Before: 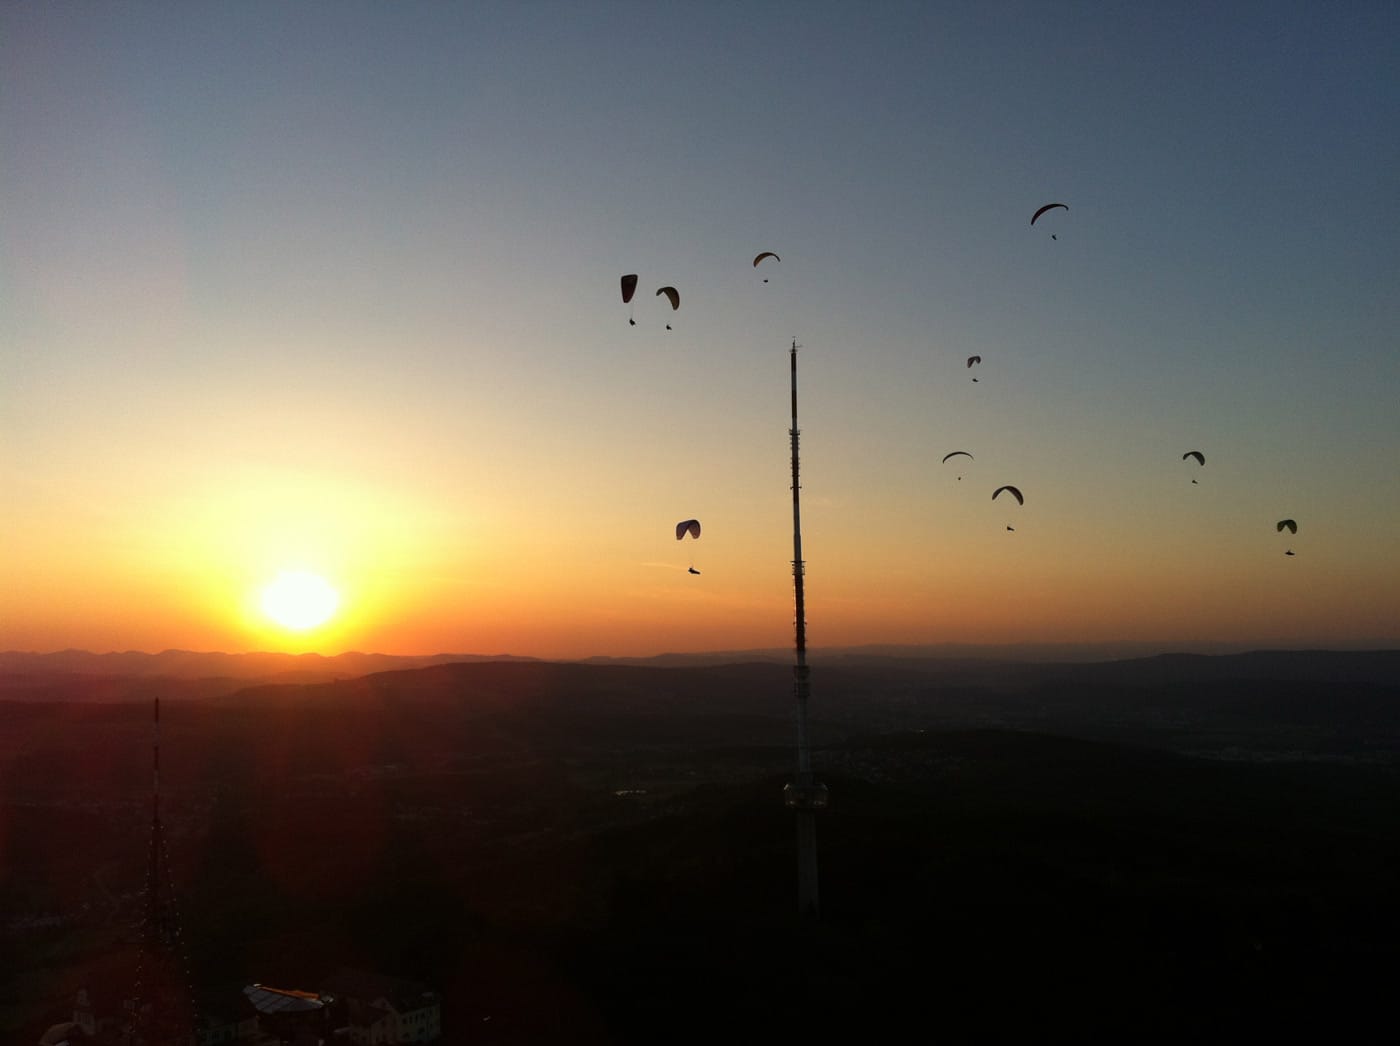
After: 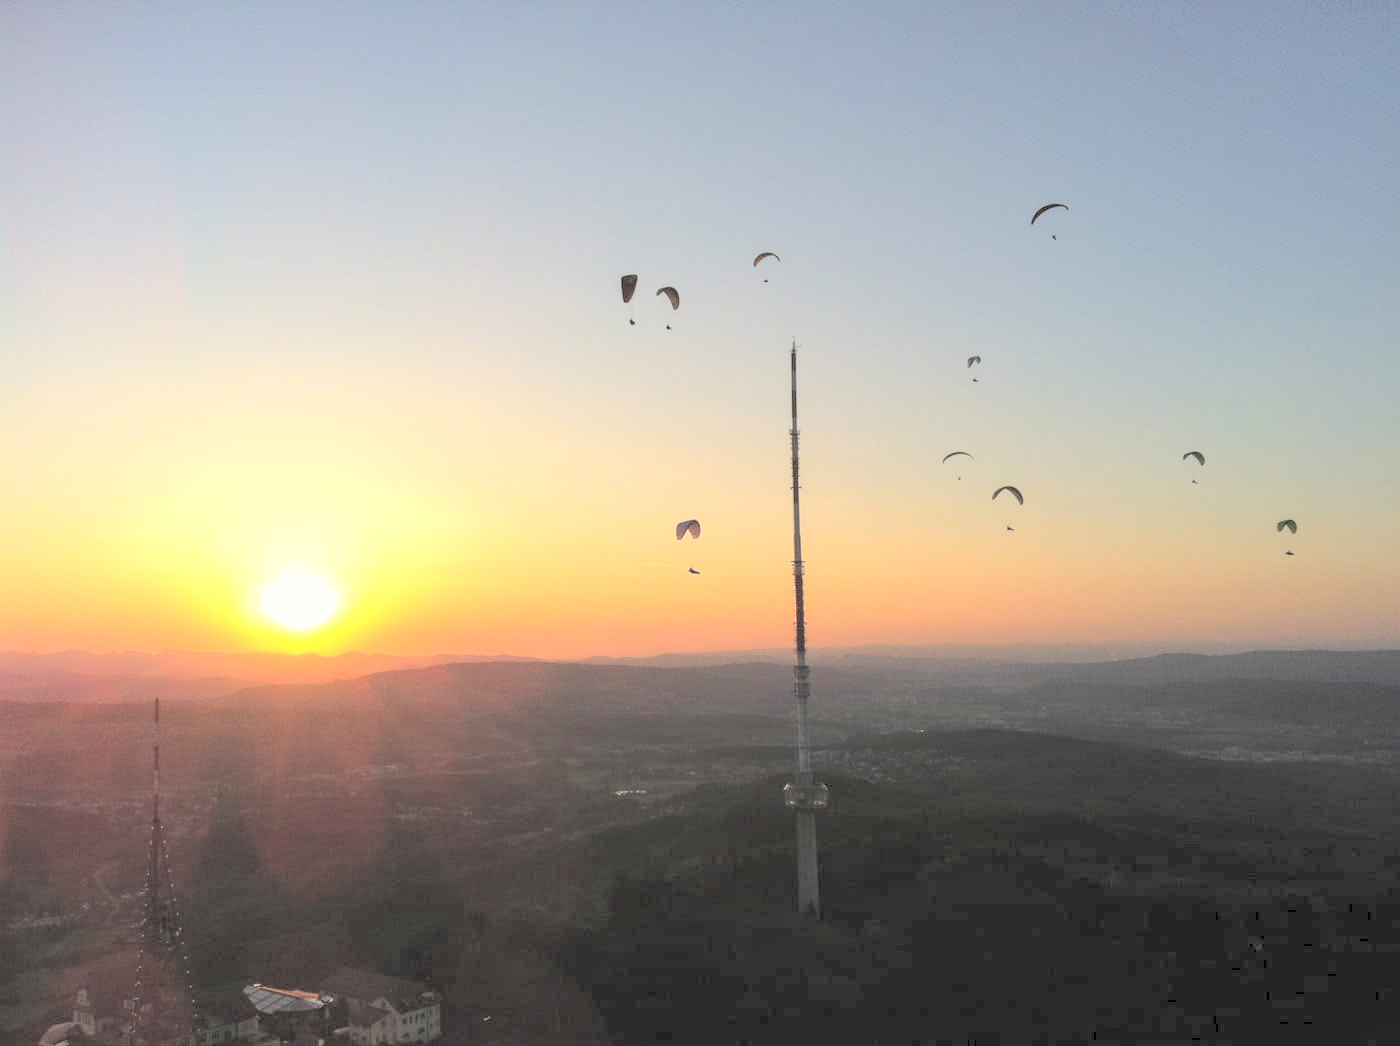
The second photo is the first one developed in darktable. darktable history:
contrast brightness saturation: brightness 0.999
local contrast: on, module defaults
